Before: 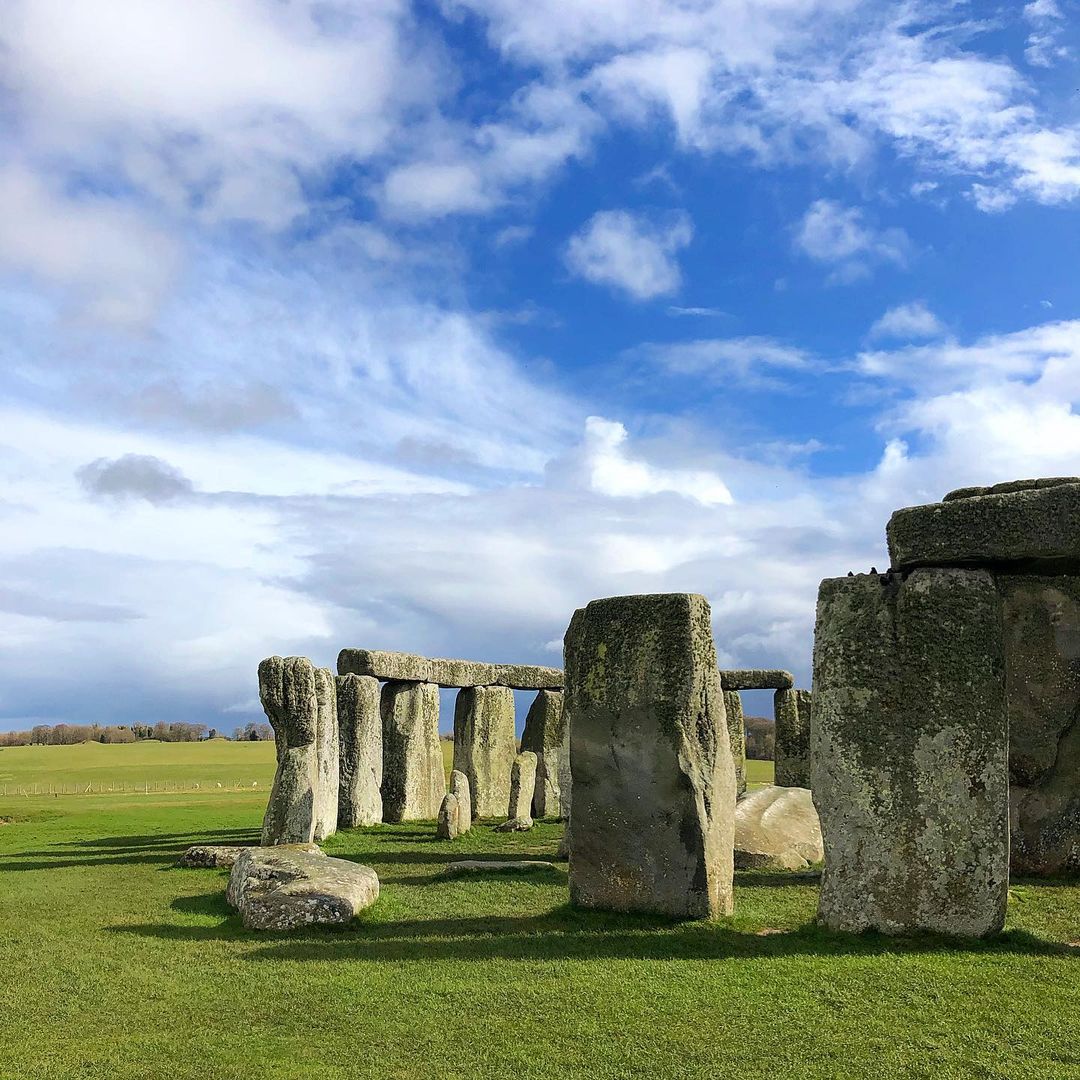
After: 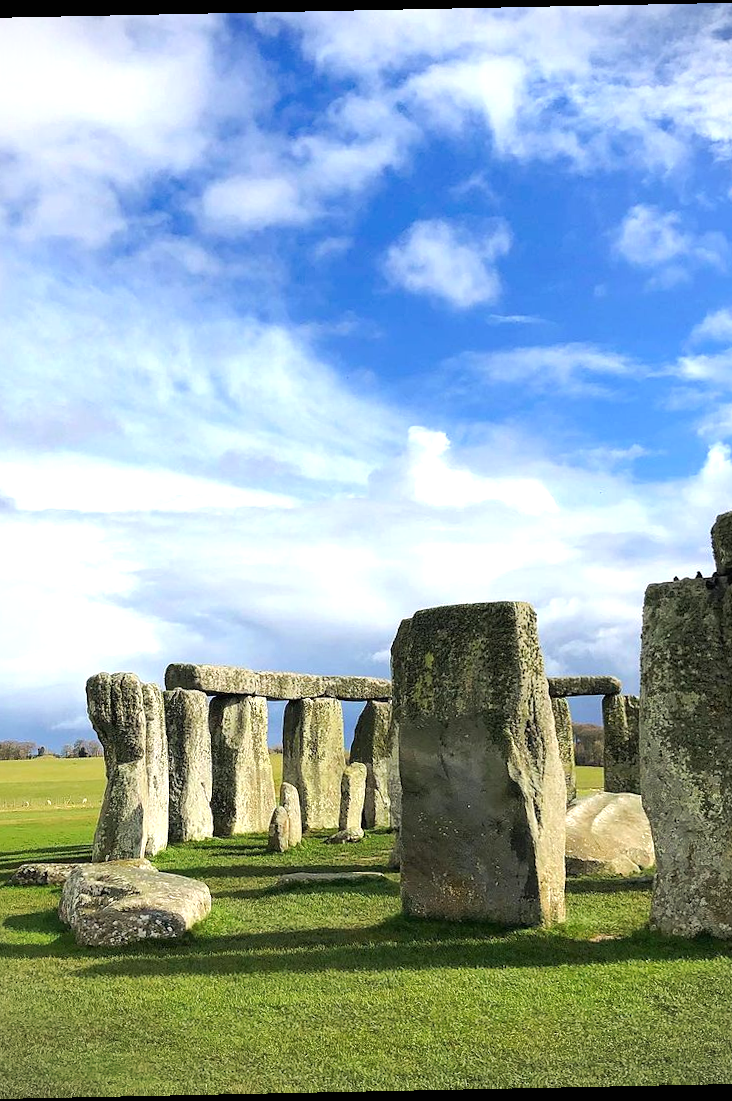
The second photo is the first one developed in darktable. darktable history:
white balance: emerald 1
crop: left 16.899%, right 16.556%
rotate and perspective: rotation -1.17°, automatic cropping off
tone curve: curves: ch0 [(0, 0) (0.003, 0.003) (0.011, 0.011) (0.025, 0.024) (0.044, 0.043) (0.069, 0.067) (0.1, 0.096) (0.136, 0.131) (0.177, 0.171) (0.224, 0.217) (0.277, 0.268) (0.335, 0.324) (0.399, 0.386) (0.468, 0.453) (0.543, 0.547) (0.623, 0.626) (0.709, 0.712) (0.801, 0.802) (0.898, 0.898) (1, 1)], preserve colors none
vignetting: fall-off start 91.19%
exposure: black level correction 0, exposure 0.5 EV, compensate exposure bias true, compensate highlight preservation false
